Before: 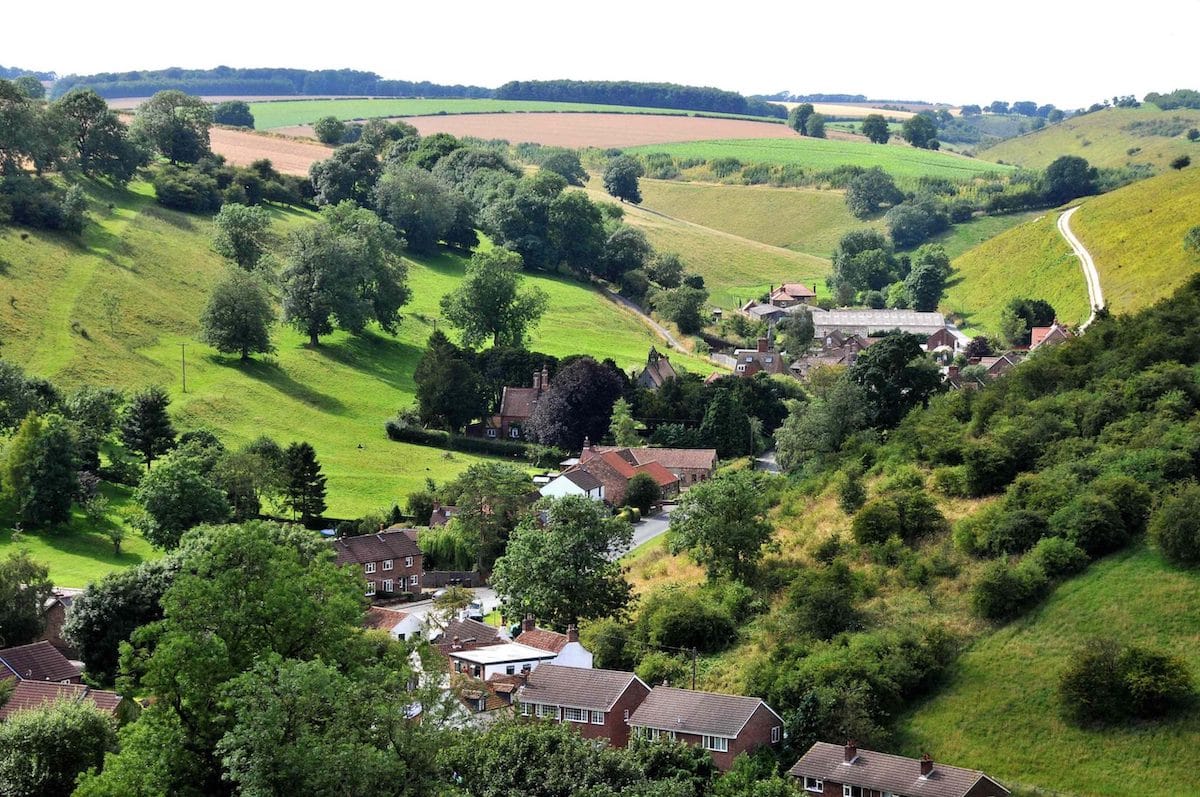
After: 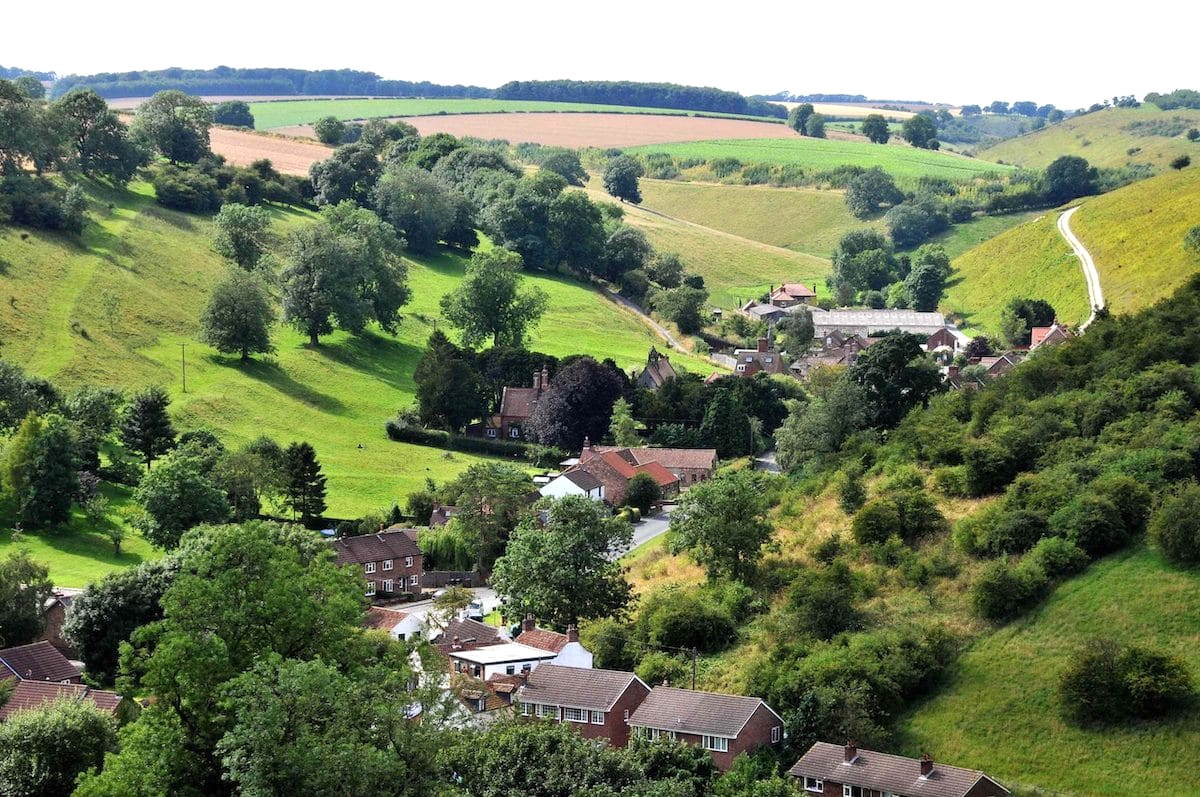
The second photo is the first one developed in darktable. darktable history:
tone equalizer: on, module defaults
exposure: exposure 0.127 EV, compensate highlight preservation false
